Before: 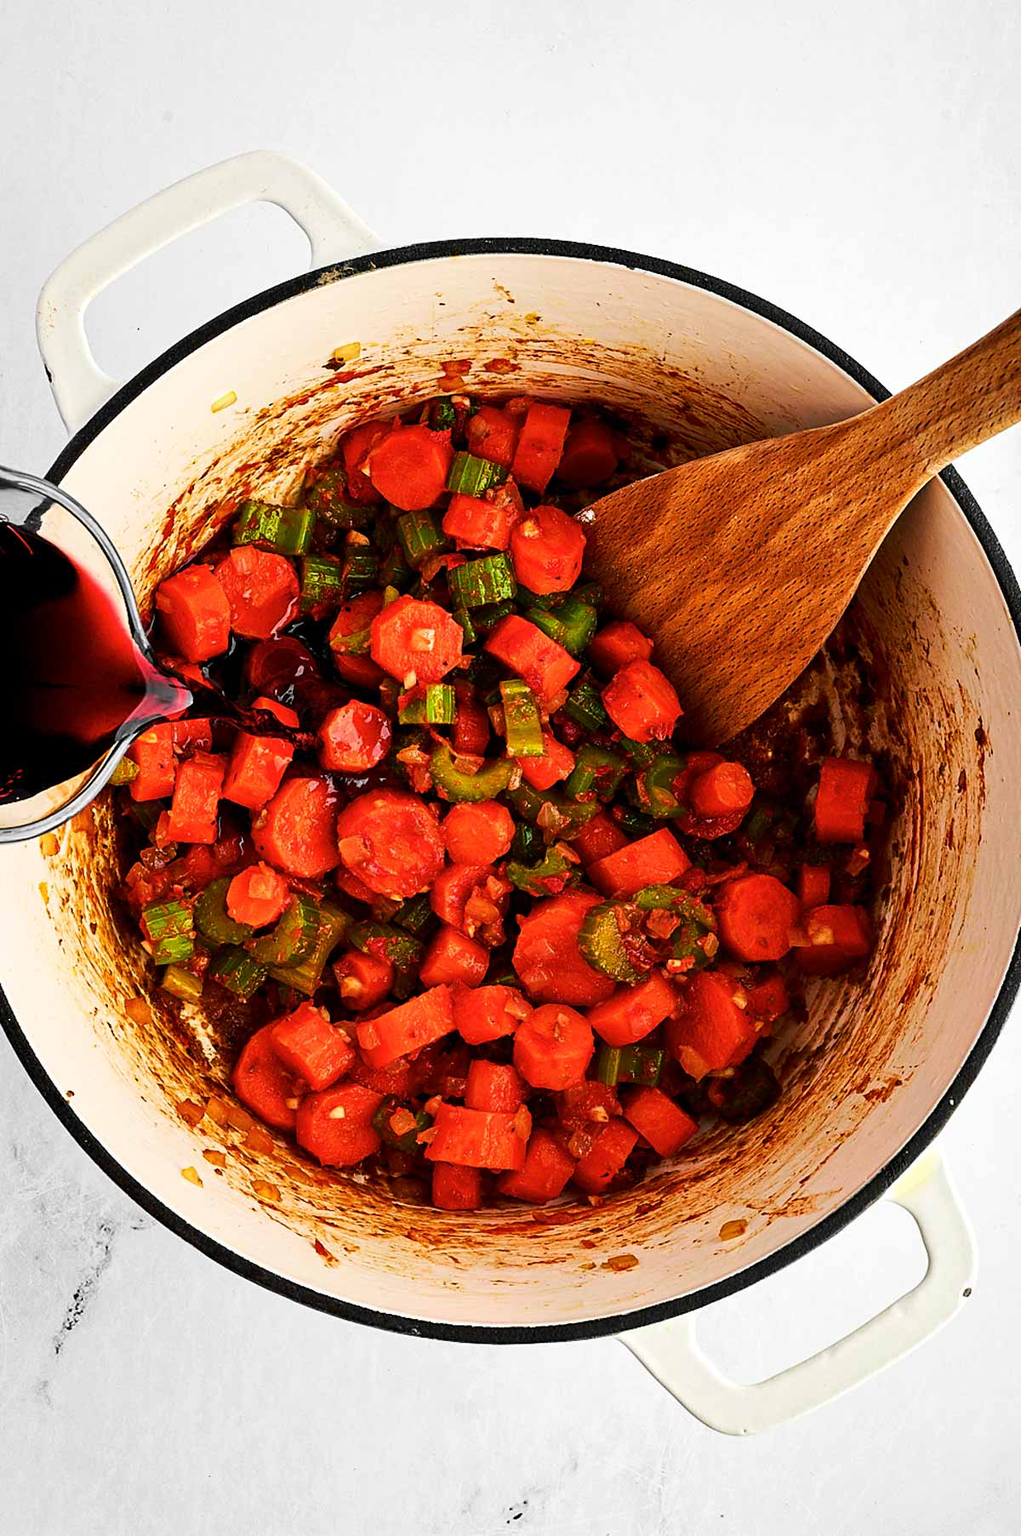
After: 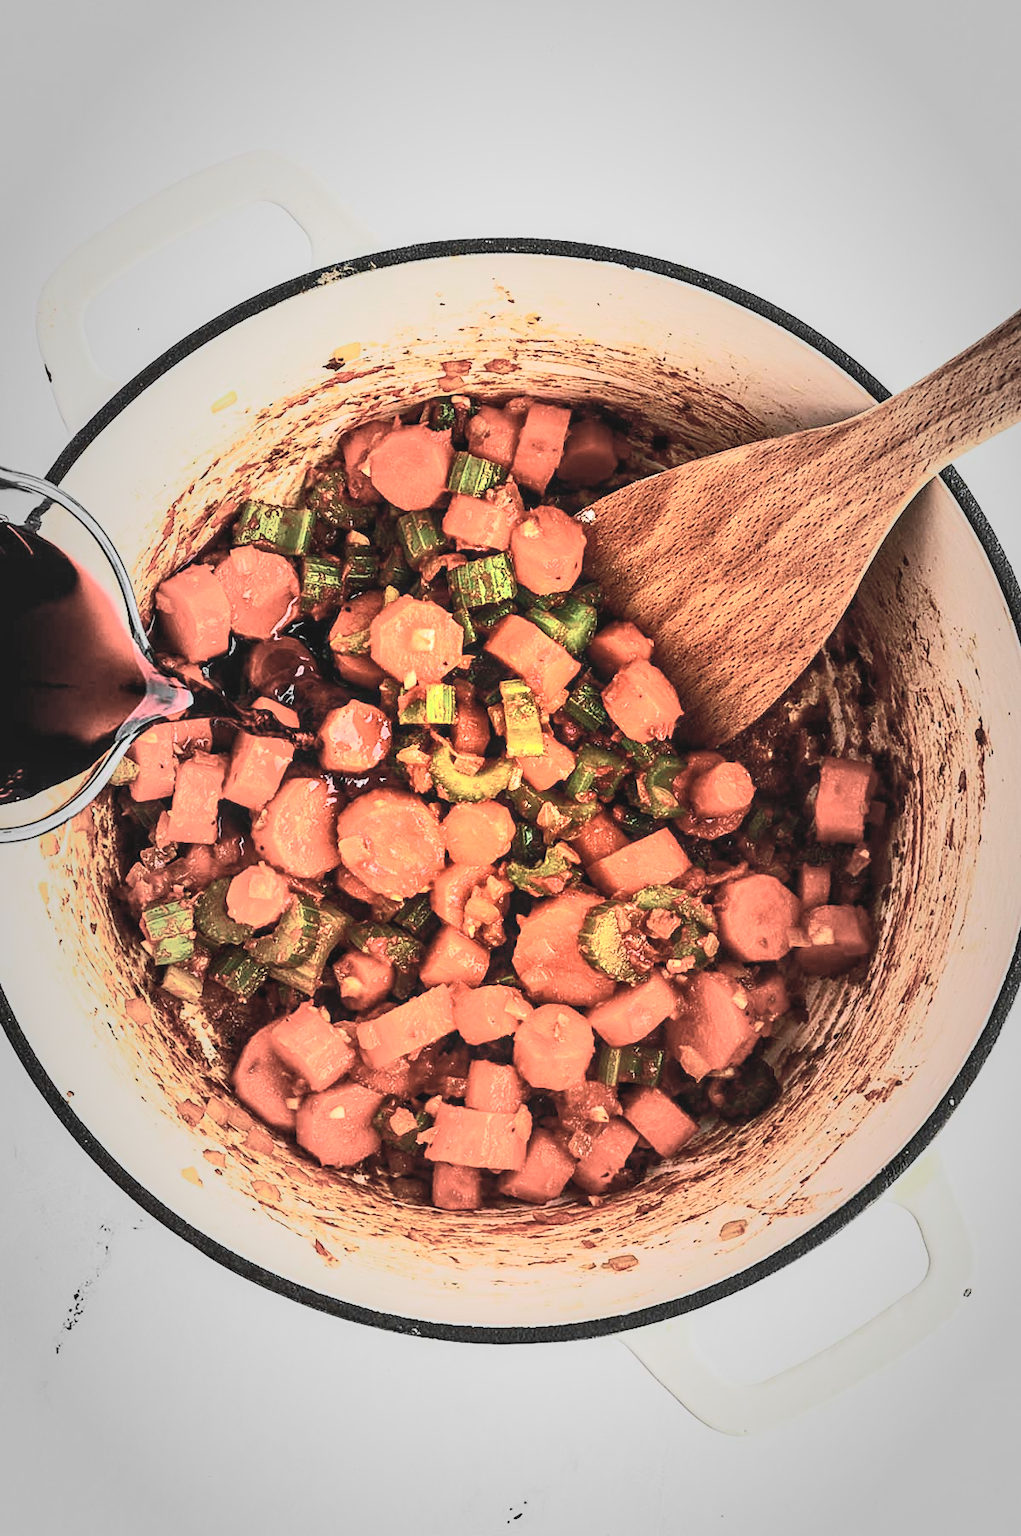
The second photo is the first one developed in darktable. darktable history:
contrast brightness saturation: contrast 0.426, brightness 0.549, saturation -0.183
exposure: black level correction -0.001, exposure 0.537 EV, compensate exposure bias true, compensate highlight preservation false
local contrast: on, module defaults
vignetting: fall-off start 16.5%, fall-off radius 98.99%, width/height ratio 0.712
